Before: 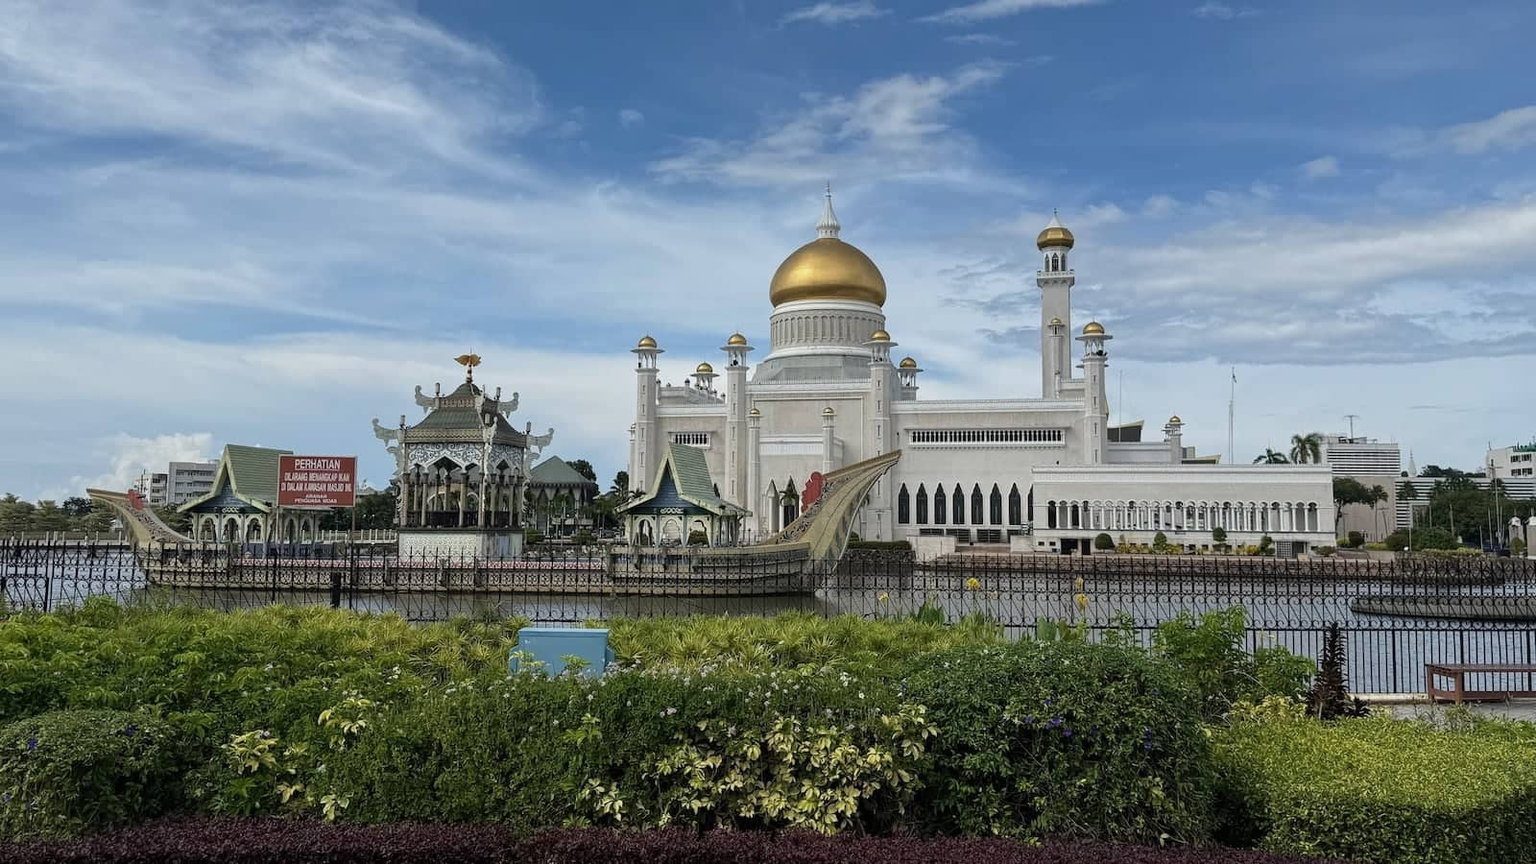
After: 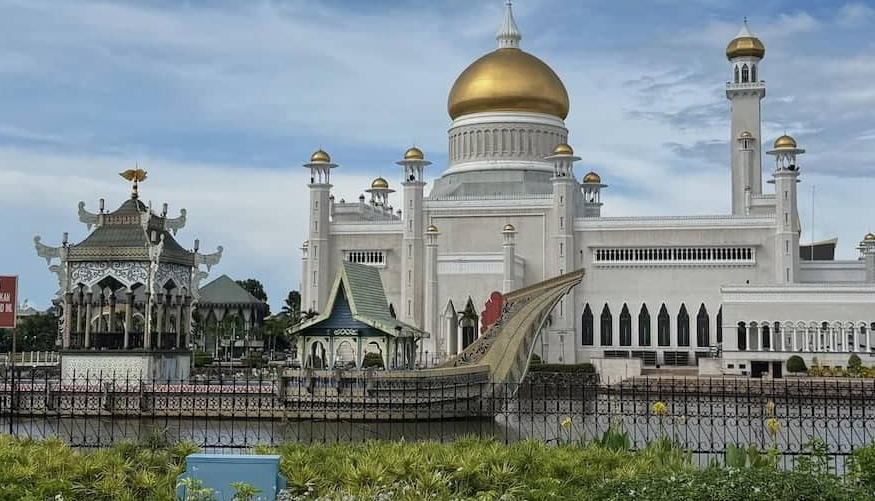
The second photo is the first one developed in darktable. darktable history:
exposure: exposure -0.047 EV, compensate exposure bias true, compensate highlight preservation false
crop and rotate: left 22.143%, top 22.273%, right 23.167%, bottom 21.973%
